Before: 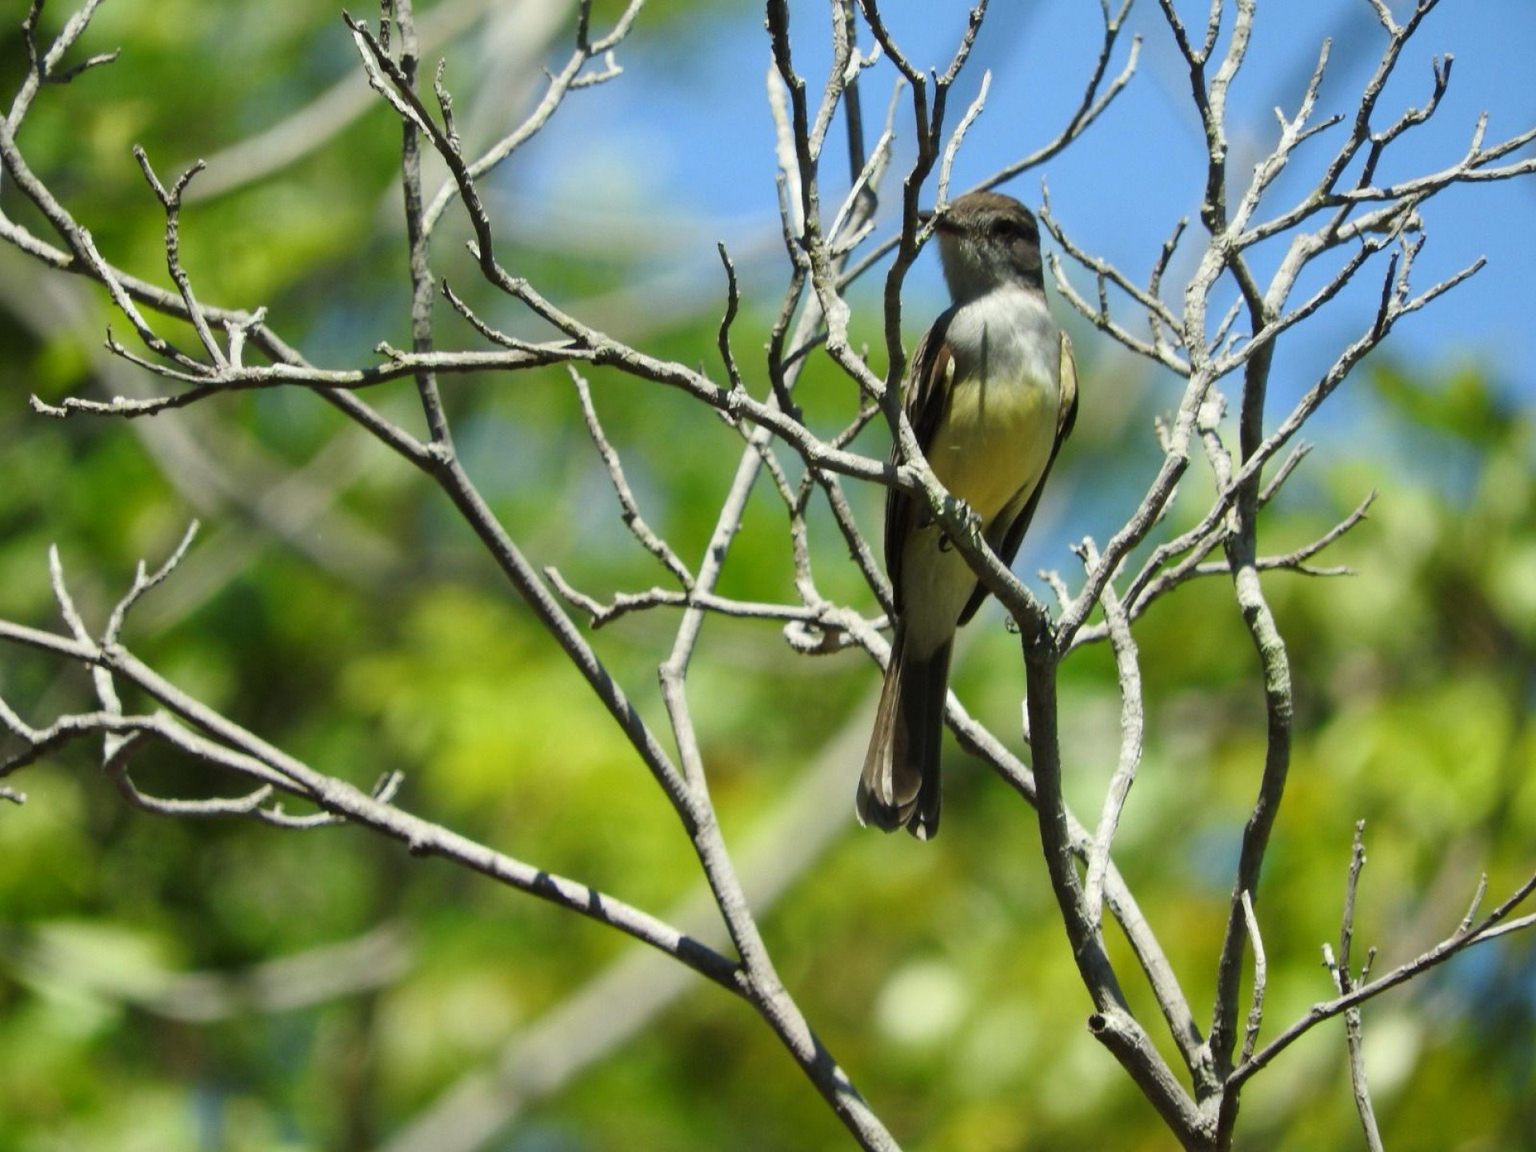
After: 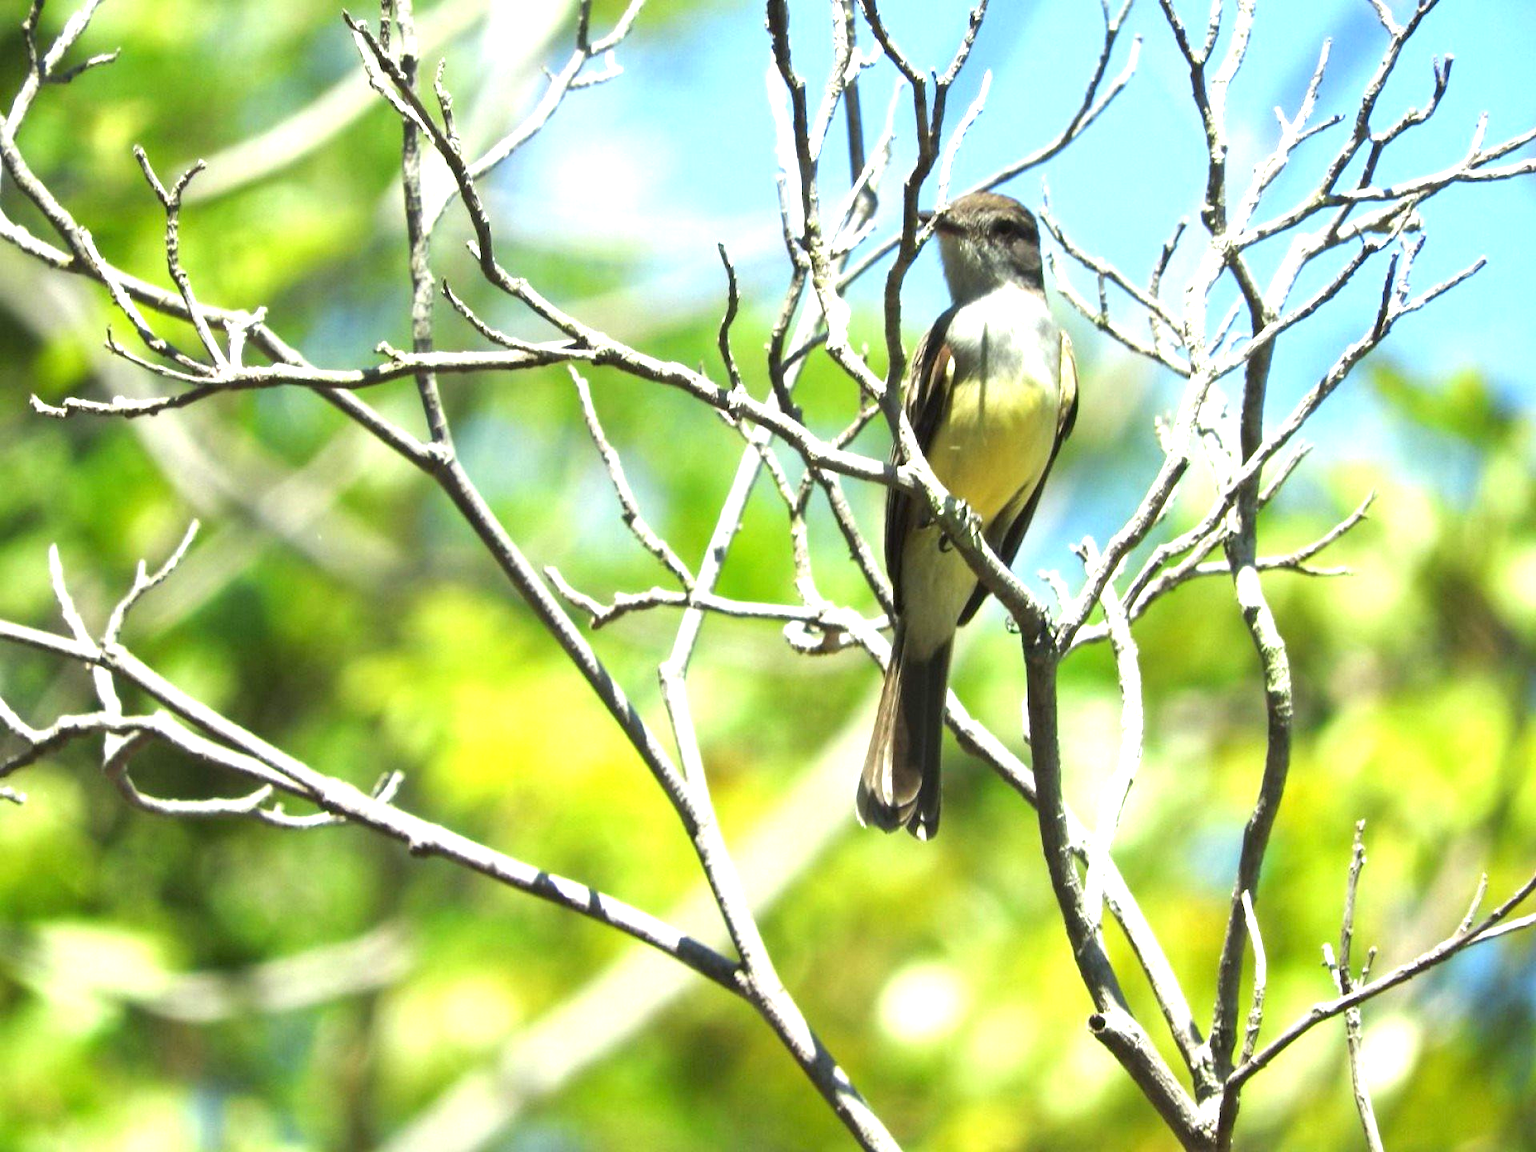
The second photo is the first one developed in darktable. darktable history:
exposure: black level correction 0, exposure 1.461 EV, compensate highlight preservation false
